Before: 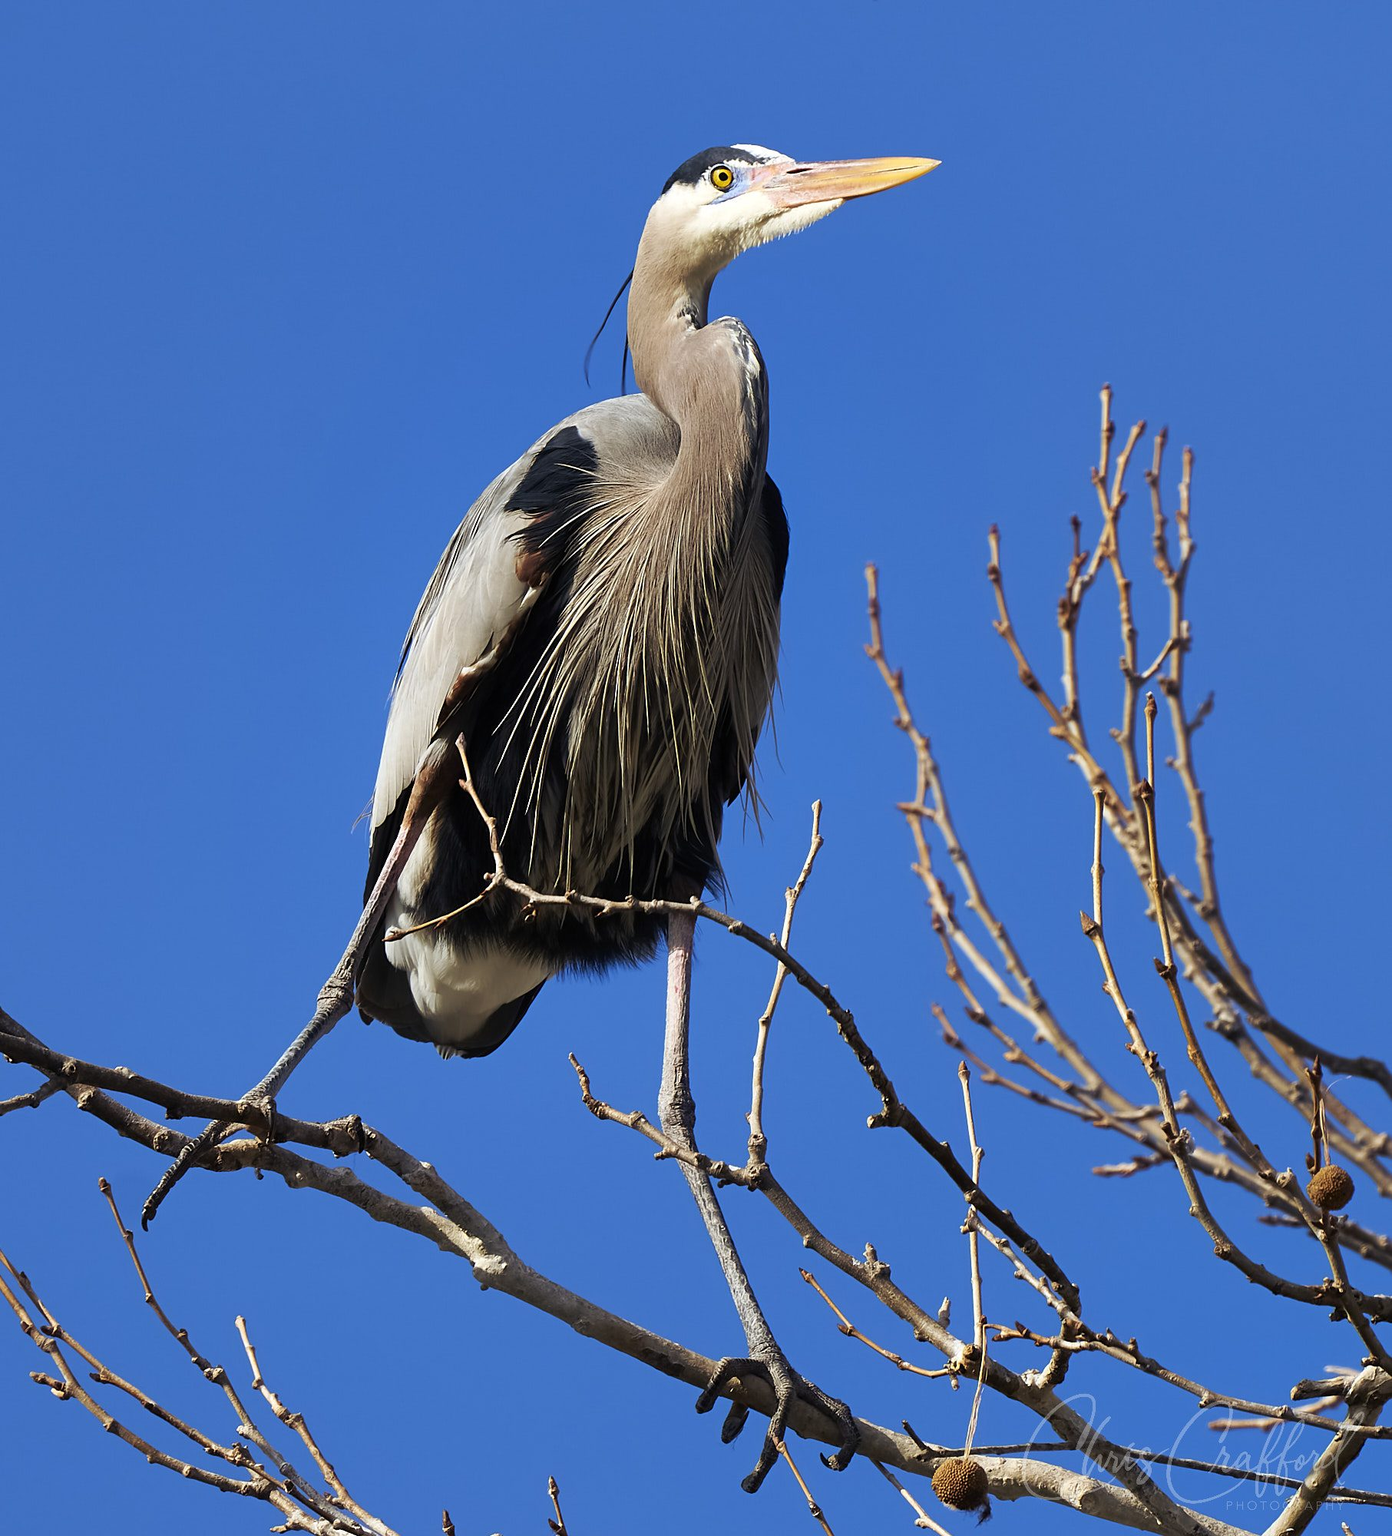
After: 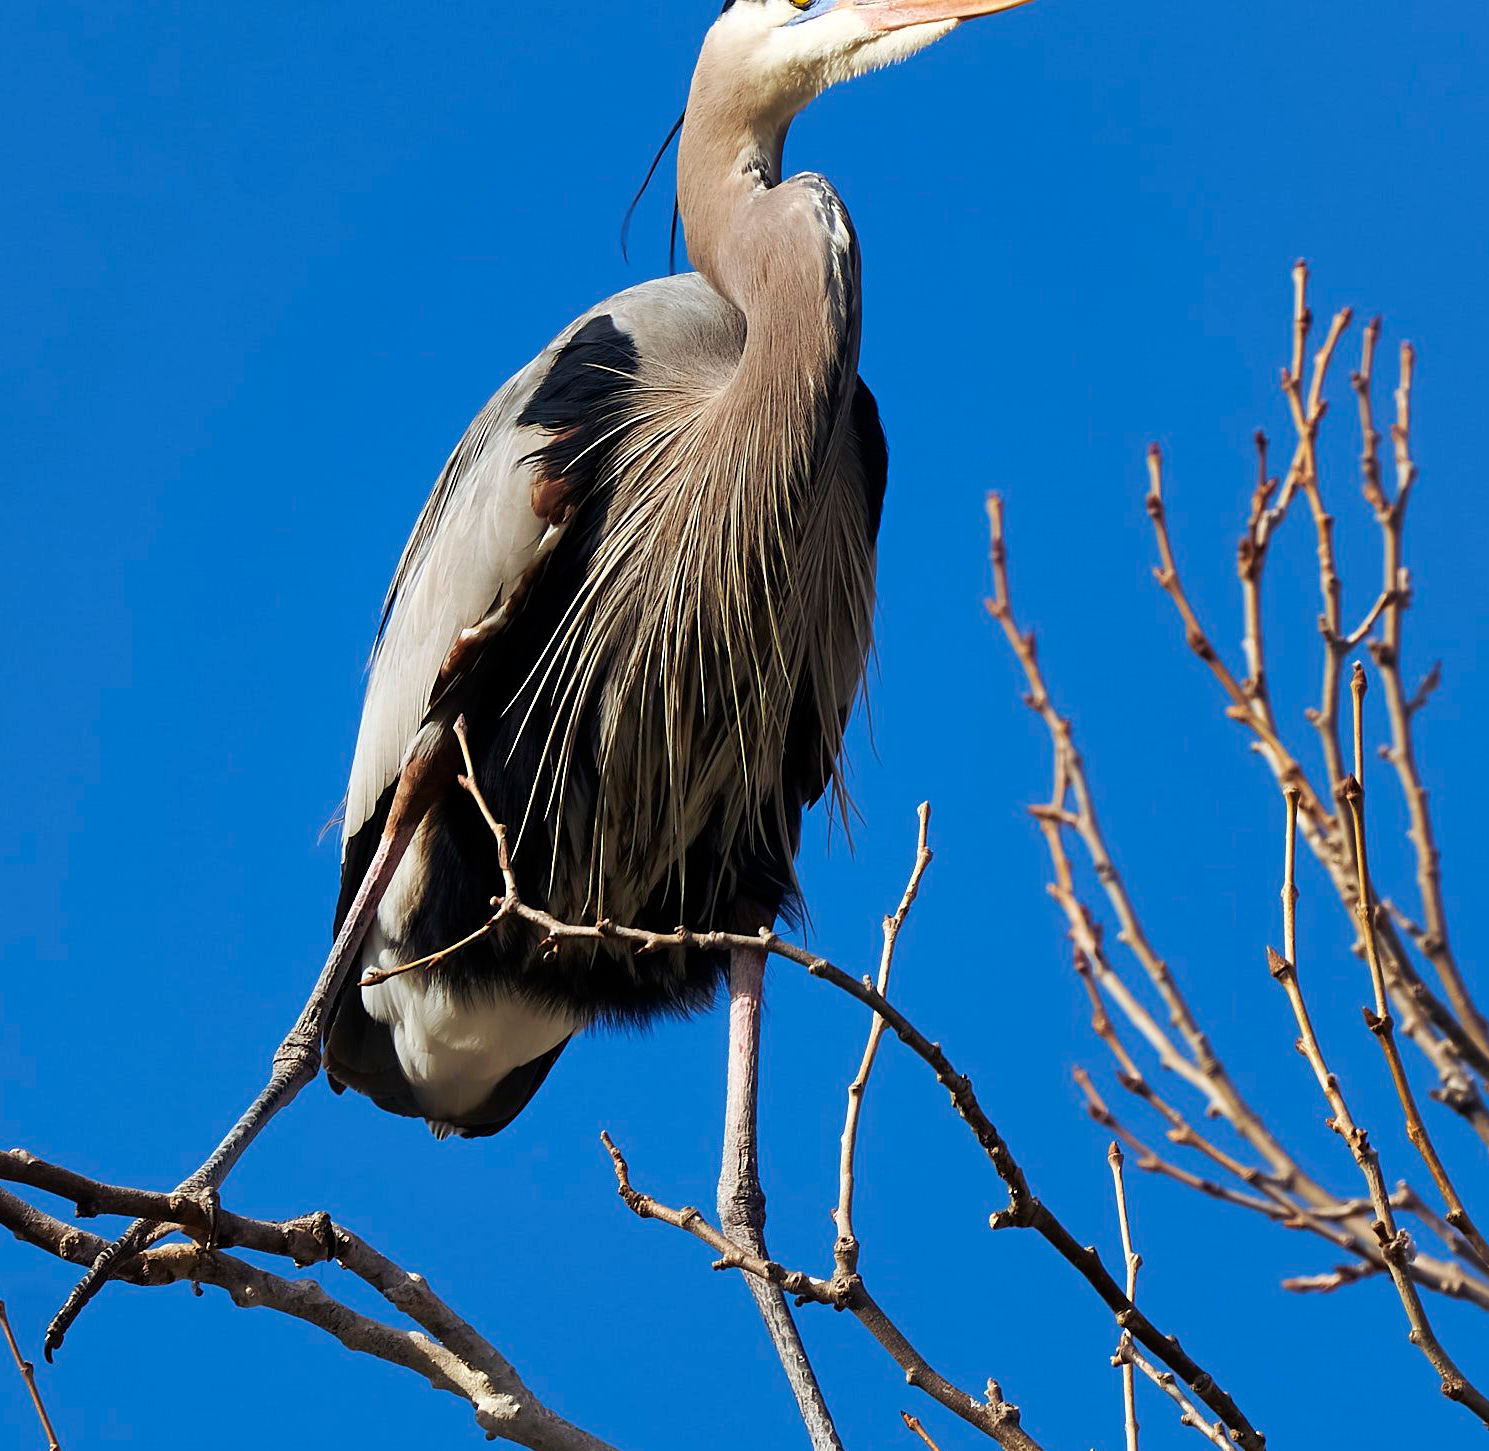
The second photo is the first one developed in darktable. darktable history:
crop: left 7.758%, top 12.014%, right 10.06%, bottom 15.431%
